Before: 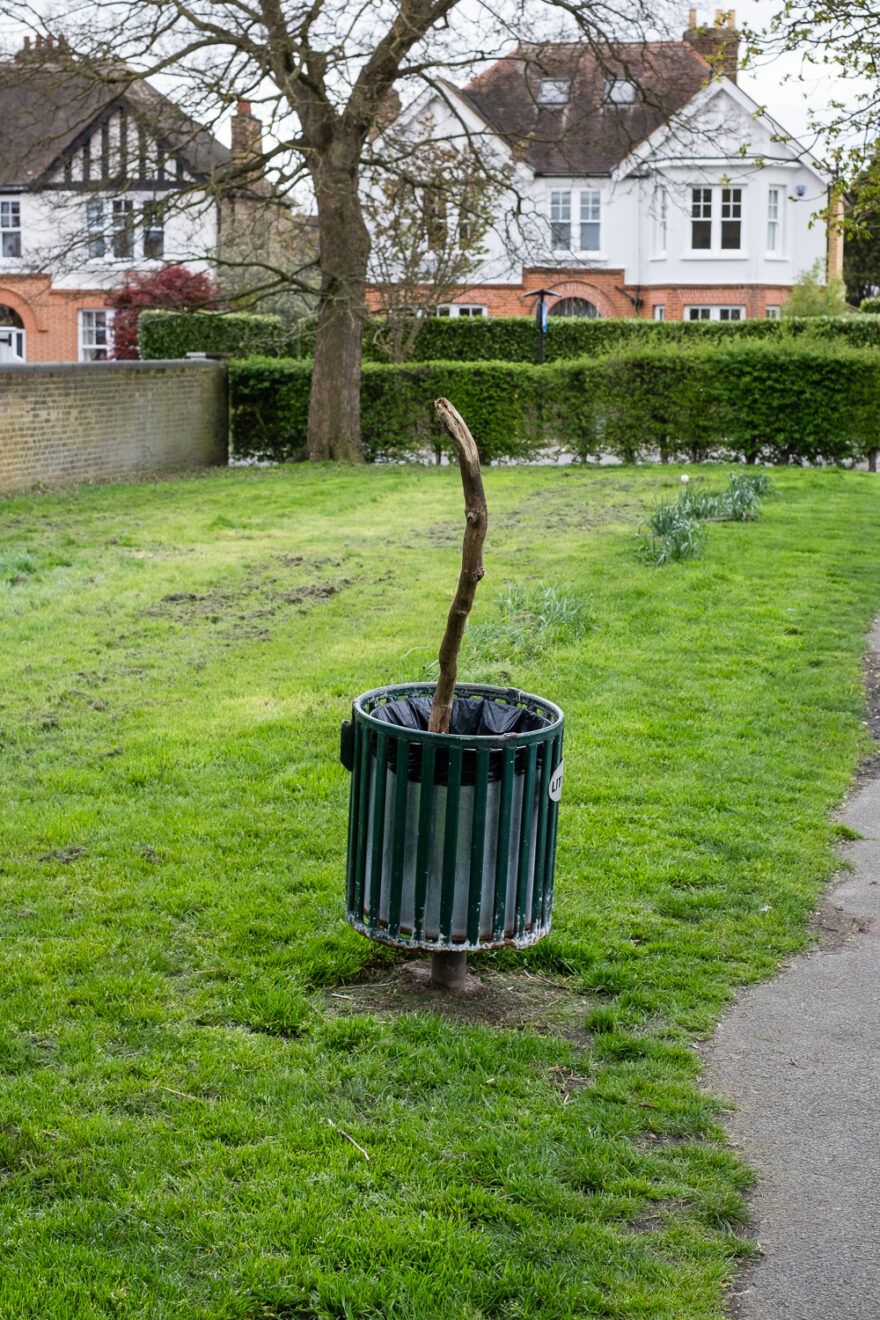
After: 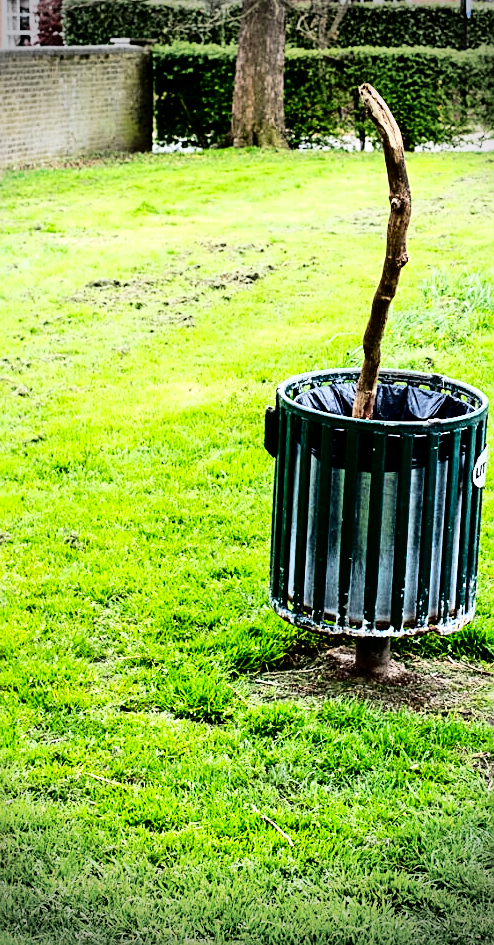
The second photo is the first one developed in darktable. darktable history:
base curve: curves: ch0 [(0, 0) (0.032, 0.025) (0.121, 0.166) (0.206, 0.329) (0.605, 0.79) (1, 1)], preserve colors none
vignetting: fall-off start 77.16%, fall-off radius 27.72%, width/height ratio 0.966
local contrast: mode bilateral grid, contrast 20, coarseness 50, detail 120%, midtone range 0.2
crop: left 8.677%, top 23.858%, right 35.145%, bottom 4.539%
sharpen: on, module defaults
contrast brightness saturation: contrast 0.201, brightness 0.158, saturation 0.22
tone curve: curves: ch0 [(0, 0) (0.003, 0) (0.011, 0.001) (0.025, 0.003) (0.044, 0.005) (0.069, 0.012) (0.1, 0.023) (0.136, 0.039) (0.177, 0.088) (0.224, 0.15) (0.277, 0.239) (0.335, 0.334) (0.399, 0.43) (0.468, 0.526) (0.543, 0.621) (0.623, 0.711) (0.709, 0.791) (0.801, 0.87) (0.898, 0.949) (1, 1)], color space Lab, independent channels, preserve colors none
